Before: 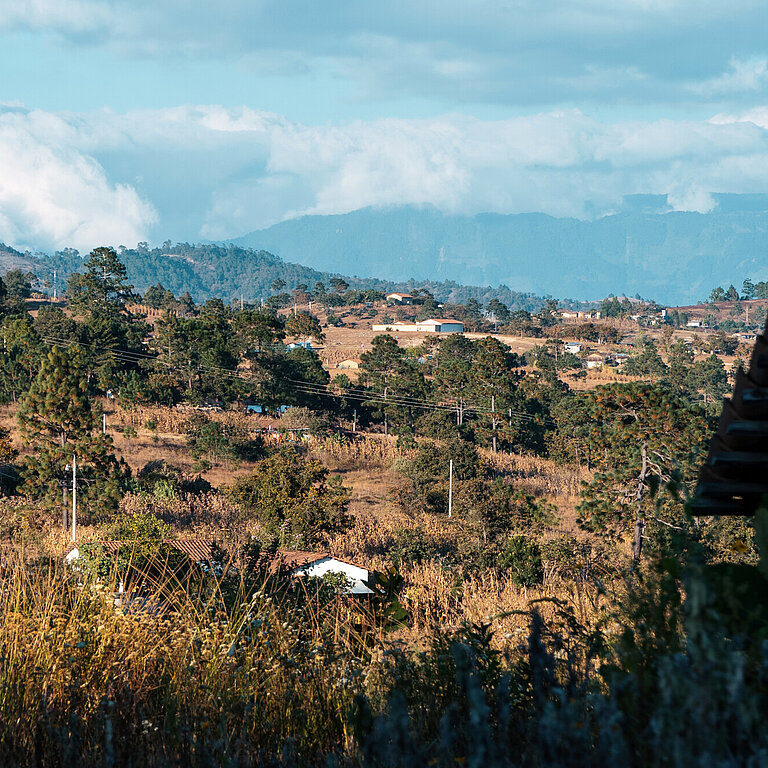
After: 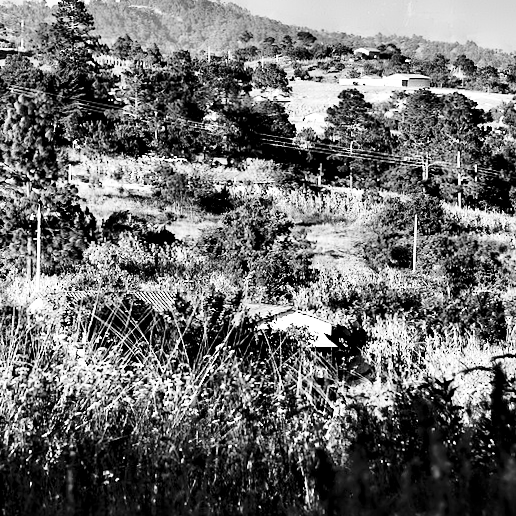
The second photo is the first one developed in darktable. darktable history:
contrast equalizer: y [[0.783, 0.666, 0.575, 0.77, 0.556, 0.501], [0.5 ×6], [0.5 ×6], [0, 0.02, 0.272, 0.399, 0.062, 0], [0 ×6]]
crop and rotate: angle -0.82°, left 3.85%, top 31.828%, right 27.992%
base curve: curves: ch0 [(0, 0) (0.028, 0.03) (0.121, 0.232) (0.46, 0.748) (0.859, 0.968) (1, 1)], preserve colors none
monochrome: a 32, b 64, size 2.3
